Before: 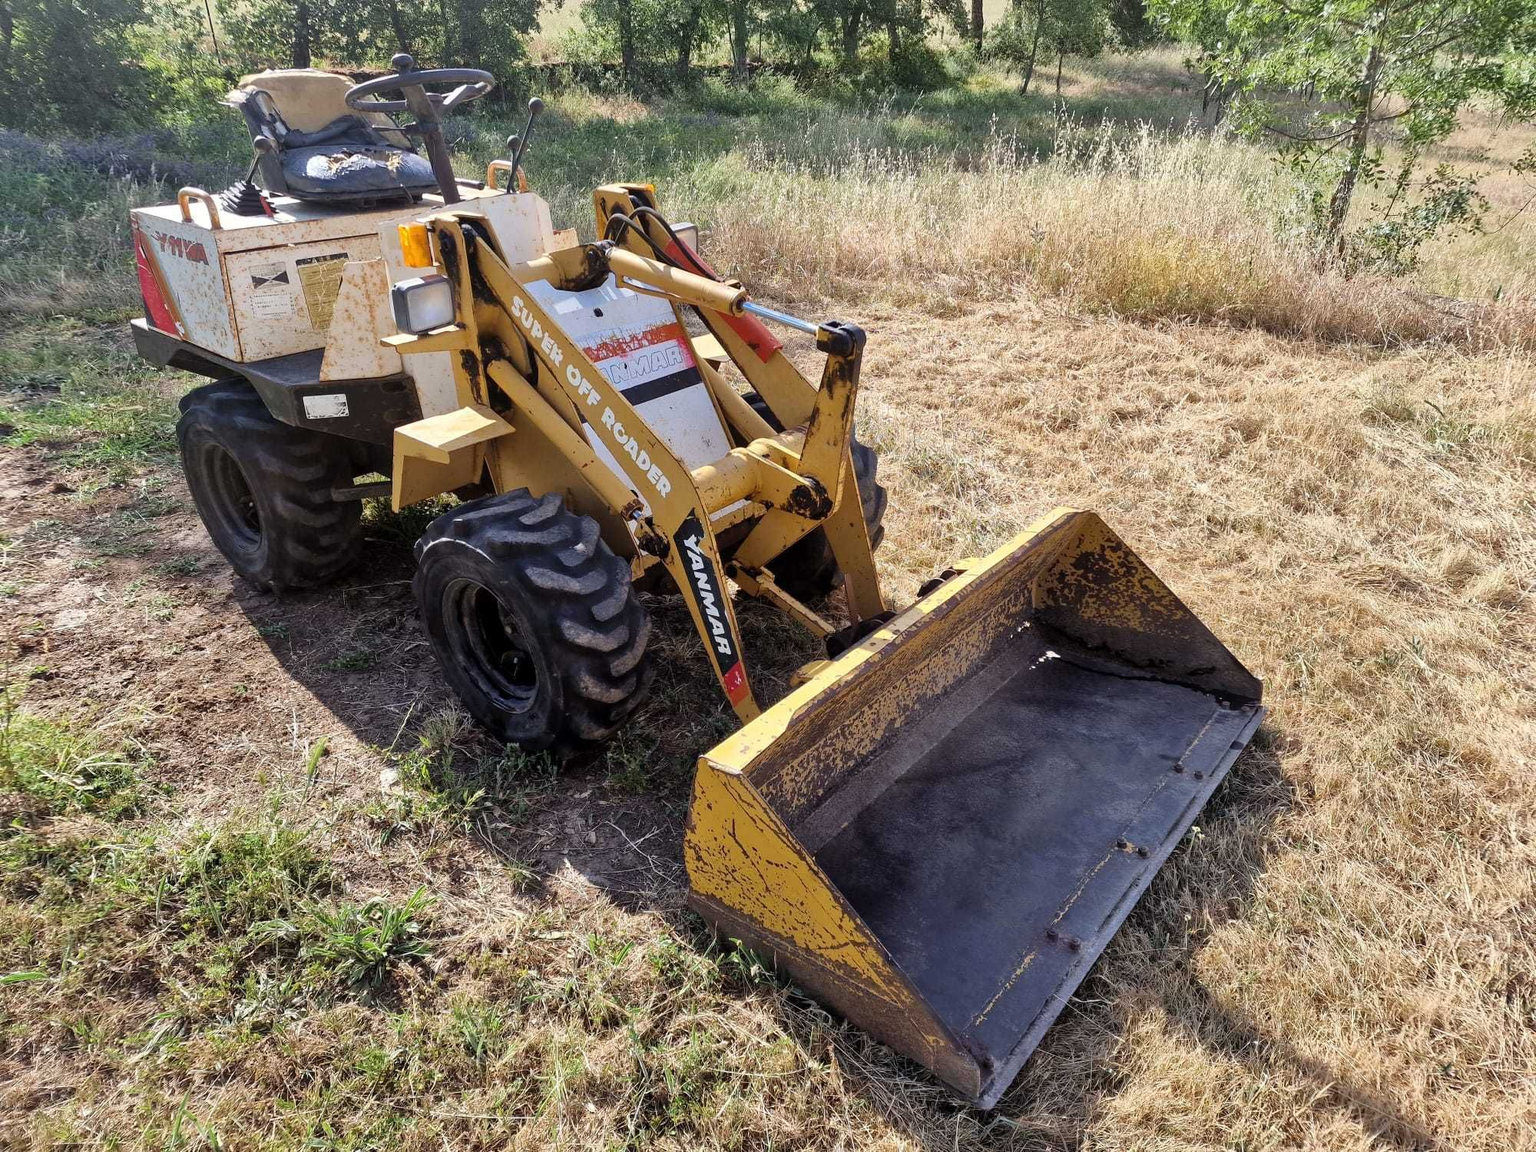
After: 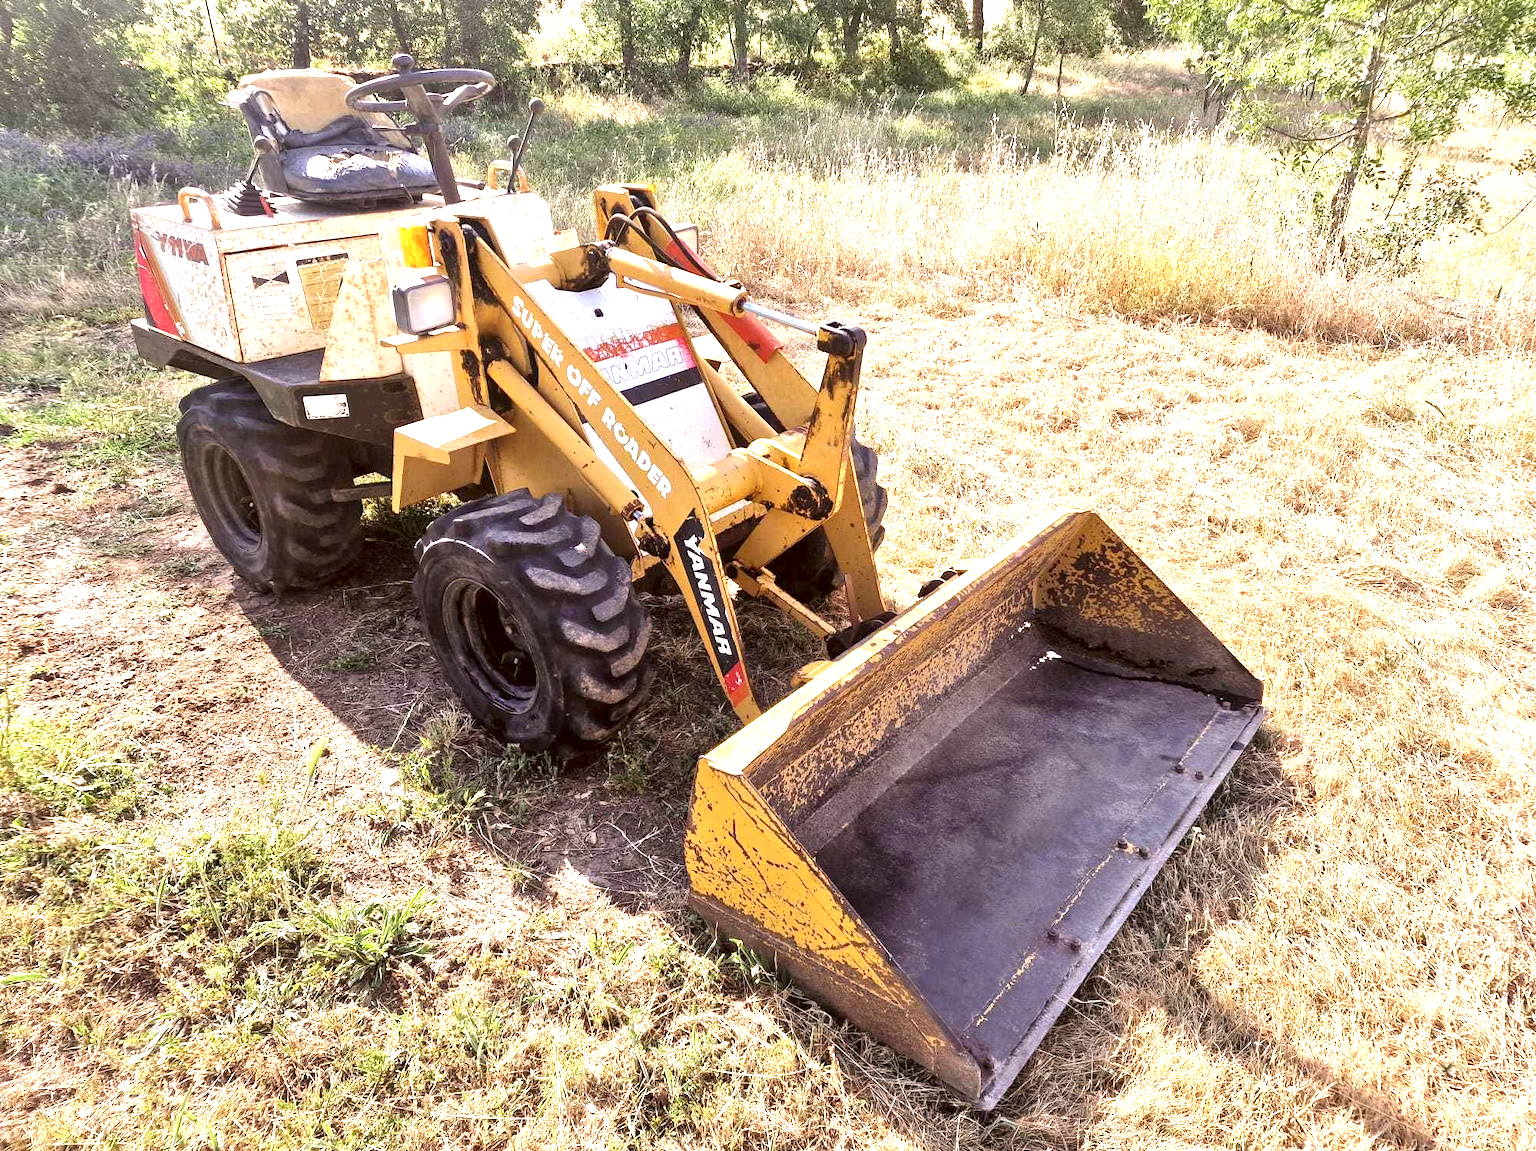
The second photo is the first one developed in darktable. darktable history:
exposure: black level correction 0, exposure 1.35 EV, compensate exposure bias true, compensate highlight preservation false
color correction: highlights a* 6.27, highlights b* 8.19, shadows a* 5.94, shadows b* 7.23, saturation 0.9
